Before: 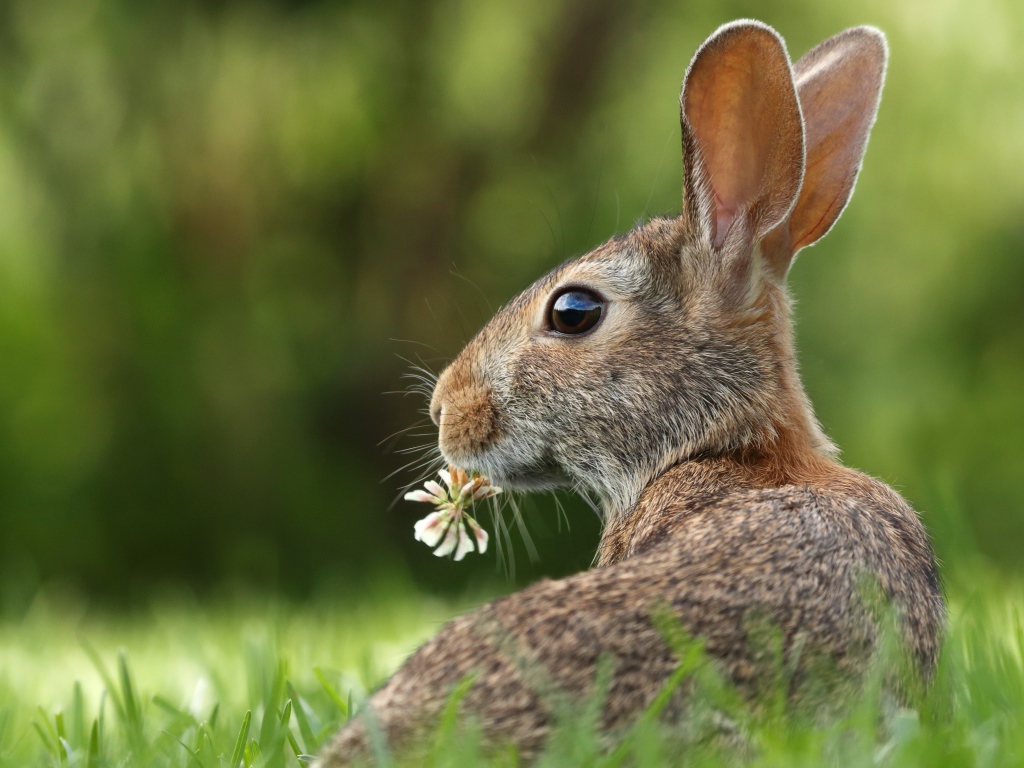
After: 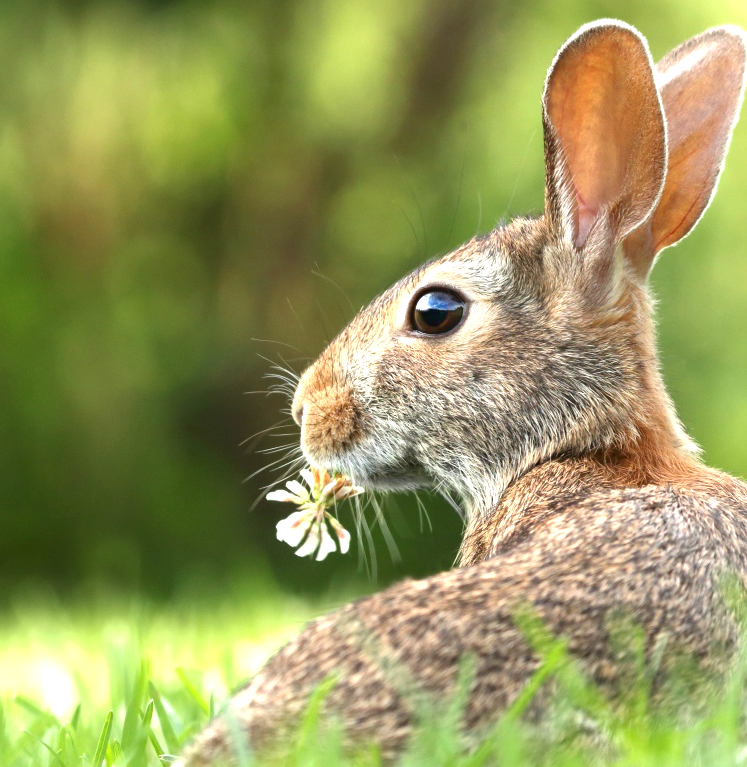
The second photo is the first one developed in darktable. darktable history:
crop: left 13.518%, right 13.496%
exposure: black level correction 0.001, exposure 1.118 EV, compensate exposure bias true, compensate highlight preservation false
